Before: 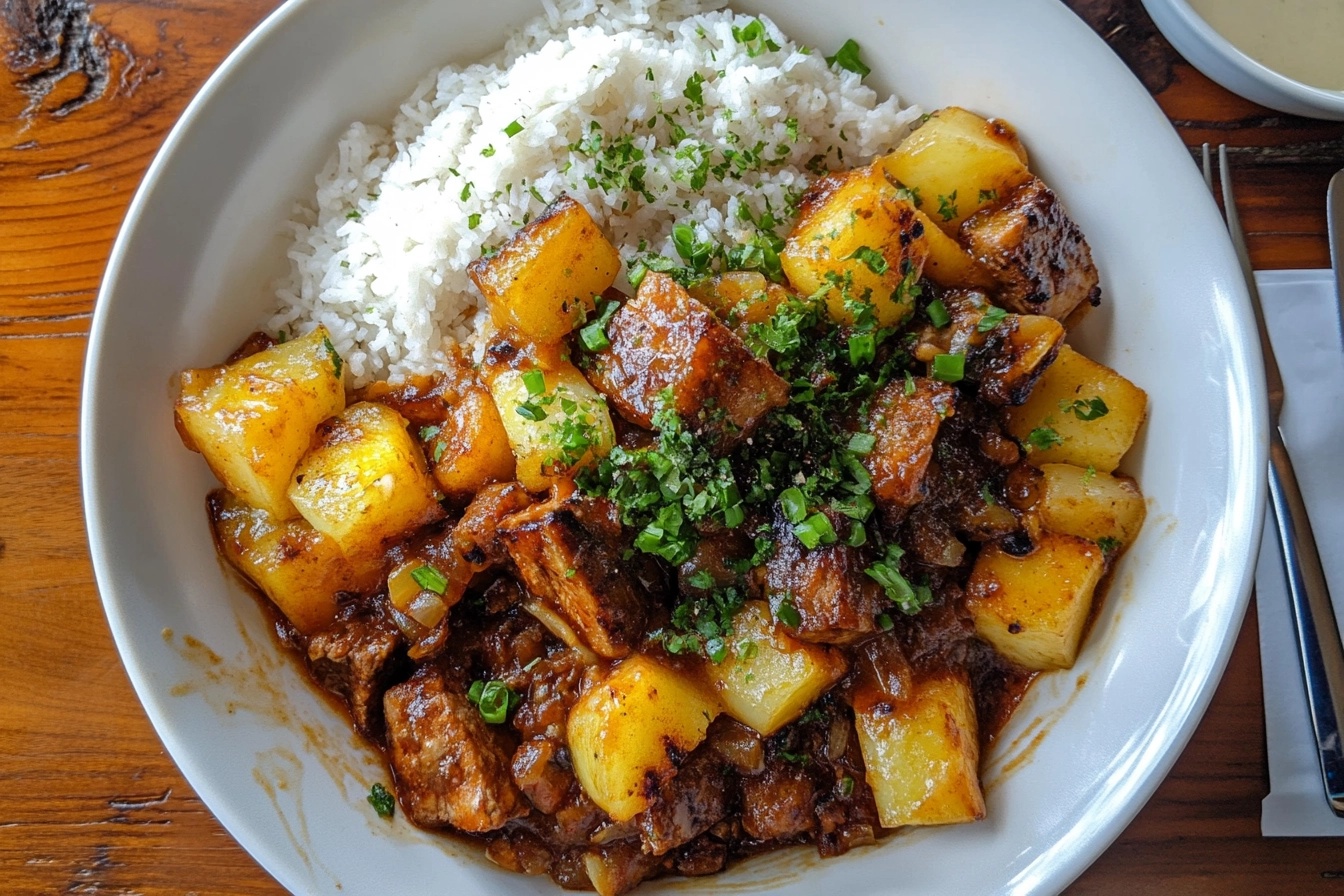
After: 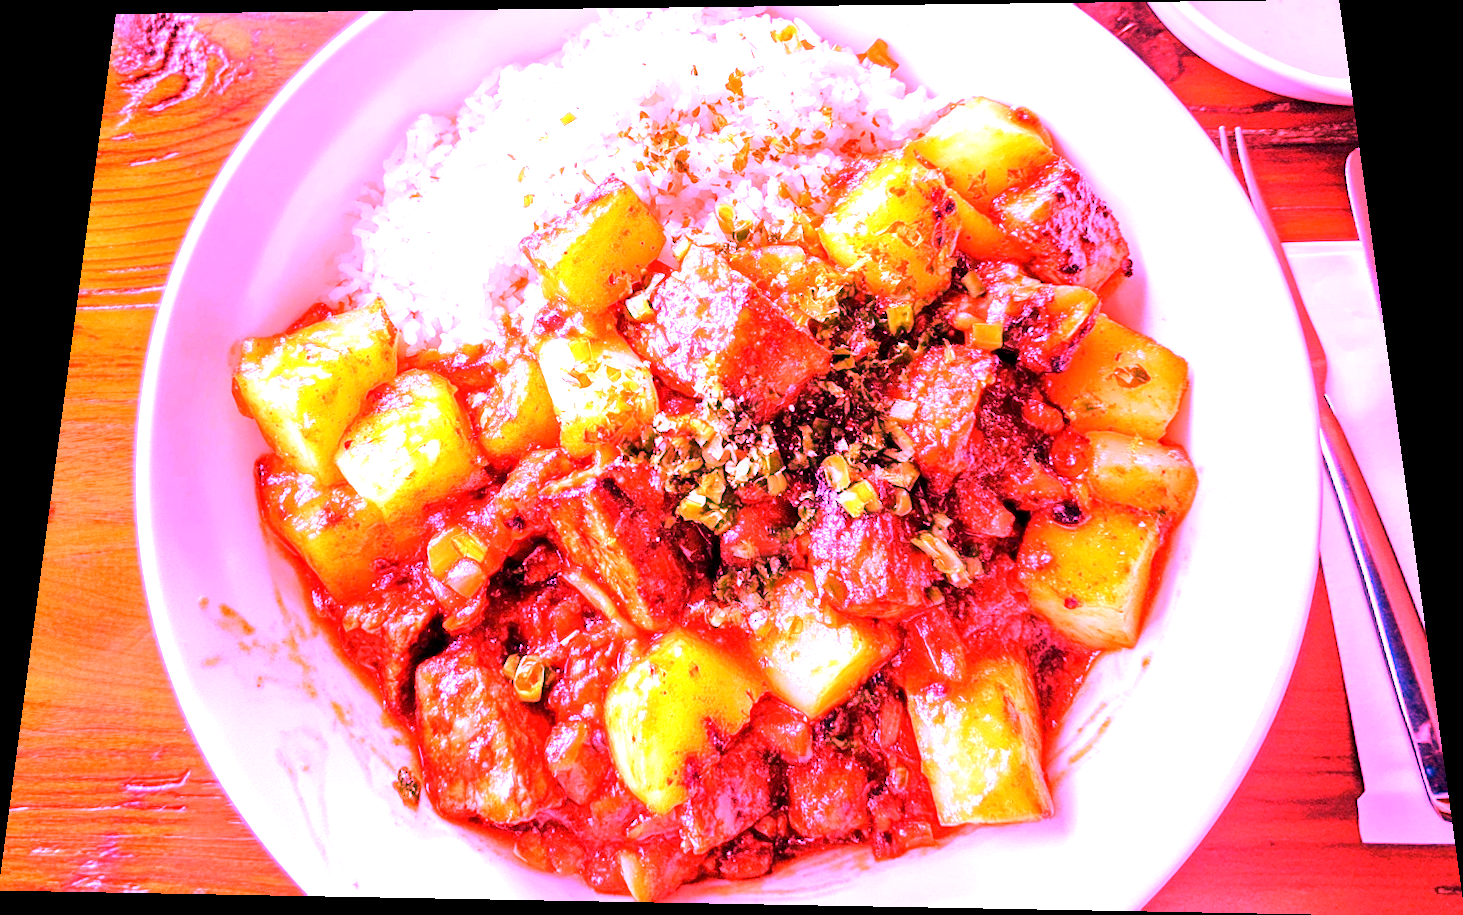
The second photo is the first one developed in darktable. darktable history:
rotate and perspective: rotation 0.128°, lens shift (vertical) -0.181, lens shift (horizontal) -0.044, shear 0.001, automatic cropping off
white balance: red 4.26, blue 1.802
crop and rotate: left 0.126%
exposure: black level correction 0.001, exposure 1.3 EV, compensate highlight preservation false
